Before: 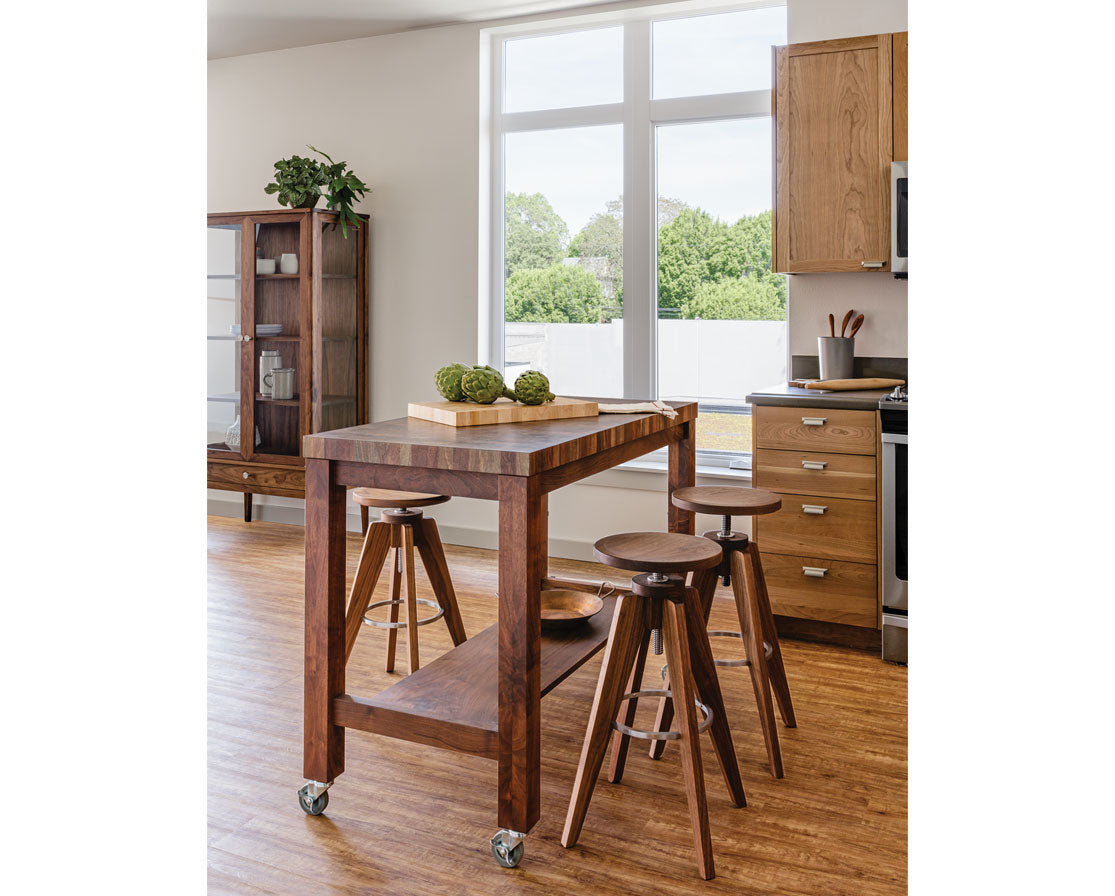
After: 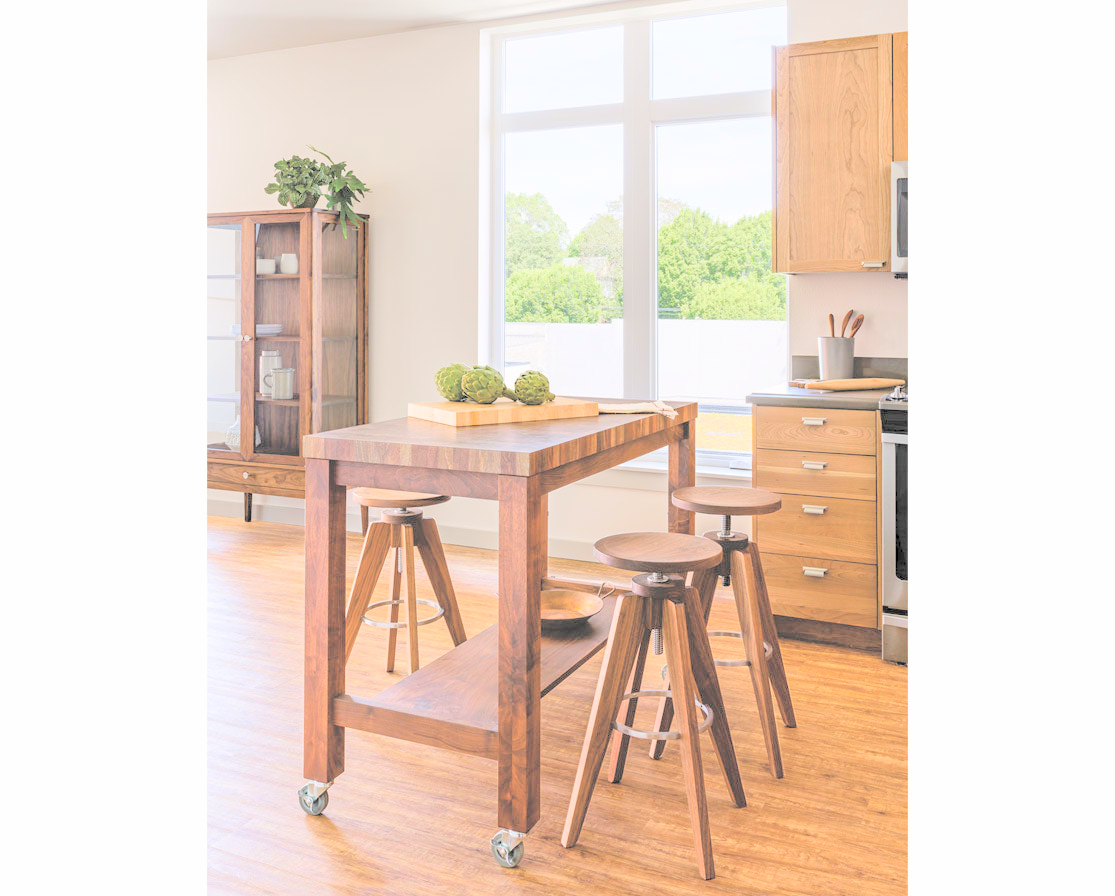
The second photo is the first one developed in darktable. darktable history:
color balance rgb: highlights gain › chroma 0.251%, highlights gain › hue 330.83°, linear chroma grading › global chroma 2.051%, linear chroma grading › mid-tones -0.878%, perceptual saturation grading › global saturation 0.144%, global vibrance 20.751%
contrast brightness saturation: brightness 0.993
